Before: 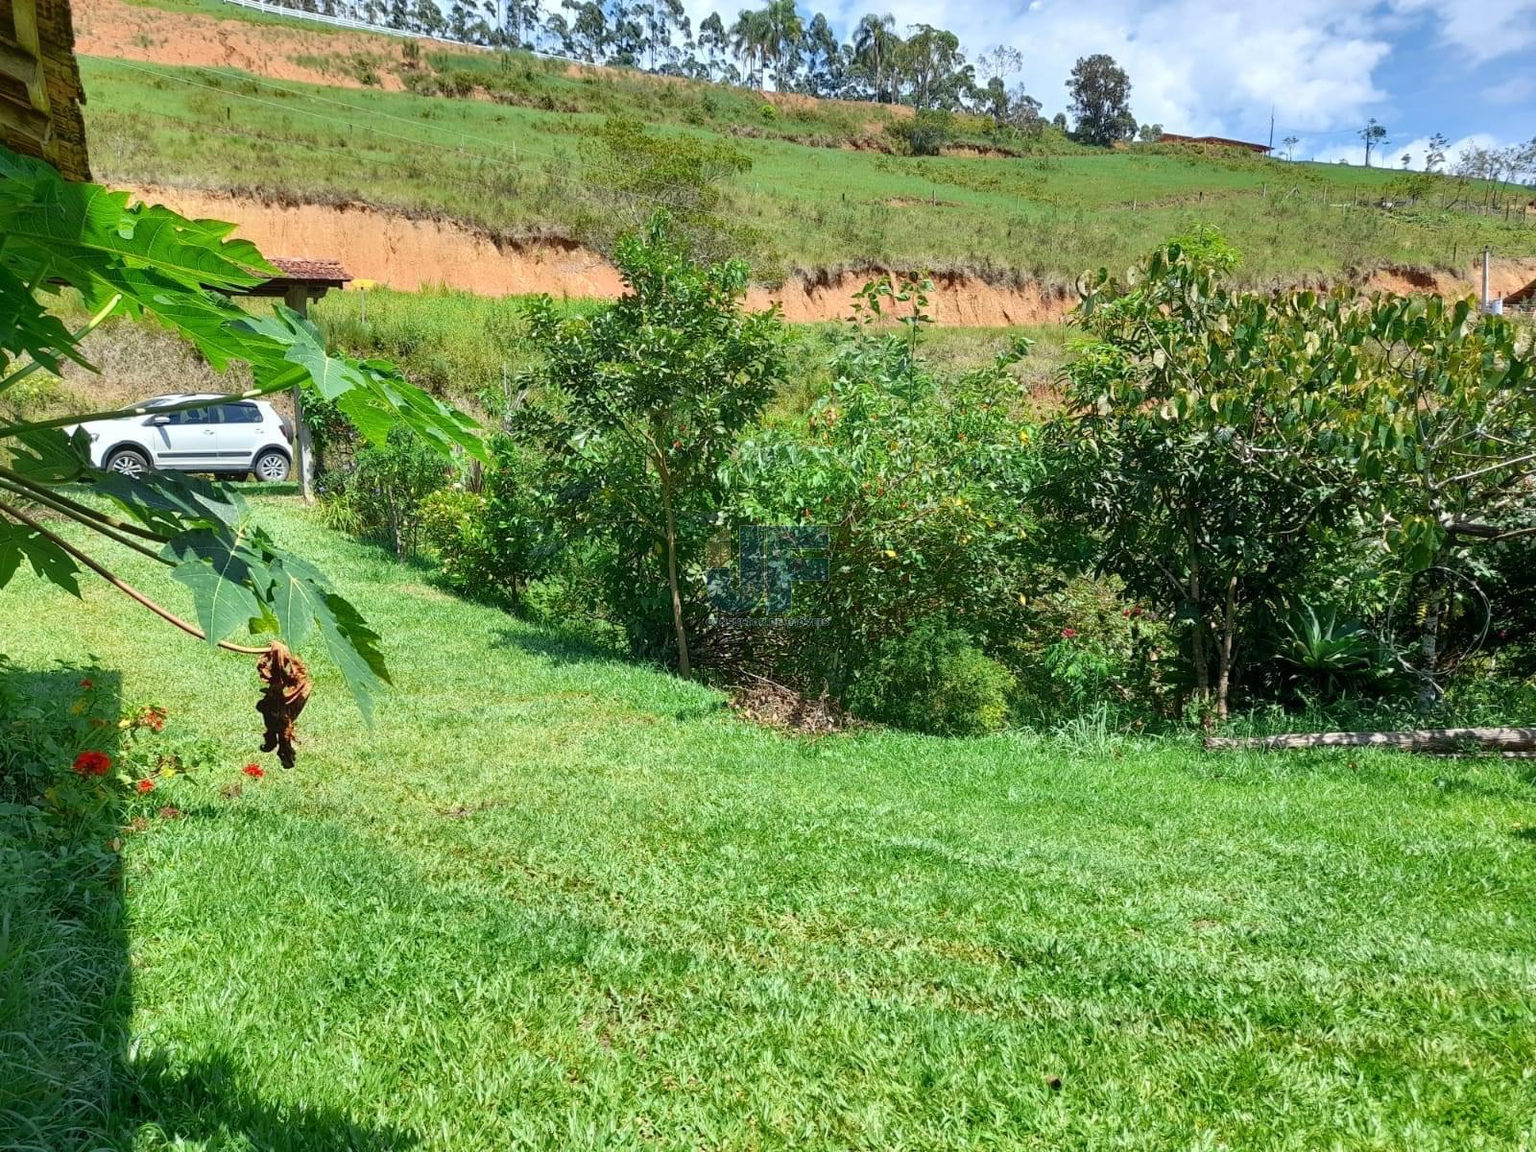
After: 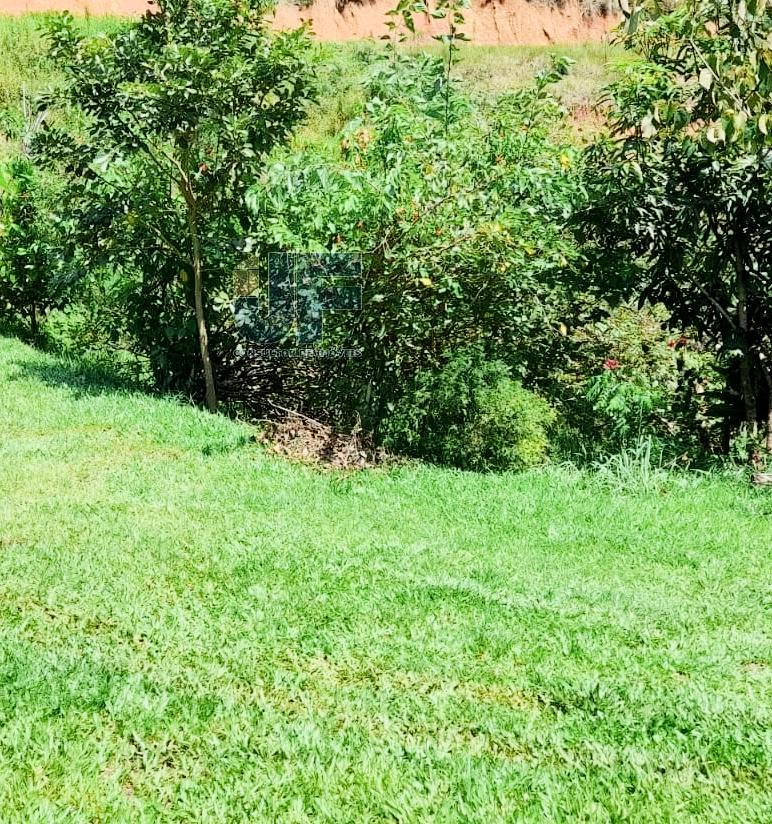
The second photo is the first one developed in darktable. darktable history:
crop: left 31.379%, top 24.658%, right 20.326%, bottom 6.628%
exposure: black level correction 0.001, exposure 0.5 EV, compensate exposure bias true, compensate highlight preservation false
filmic rgb: black relative exposure -7.65 EV, white relative exposure 4.56 EV, hardness 3.61
tone equalizer: -8 EV -0.75 EV, -7 EV -0.7 EV, -6 EV -0.6 EV, -5 EV -0.4 EV, -3 EV 0.4 EV, -2 EV 0.6 EV, -1 EV 0.7 EV, +0 EV 0.75 EV, edges refinement/feathering 500, mask exposure compensation -1.57 EV, preserve details no
